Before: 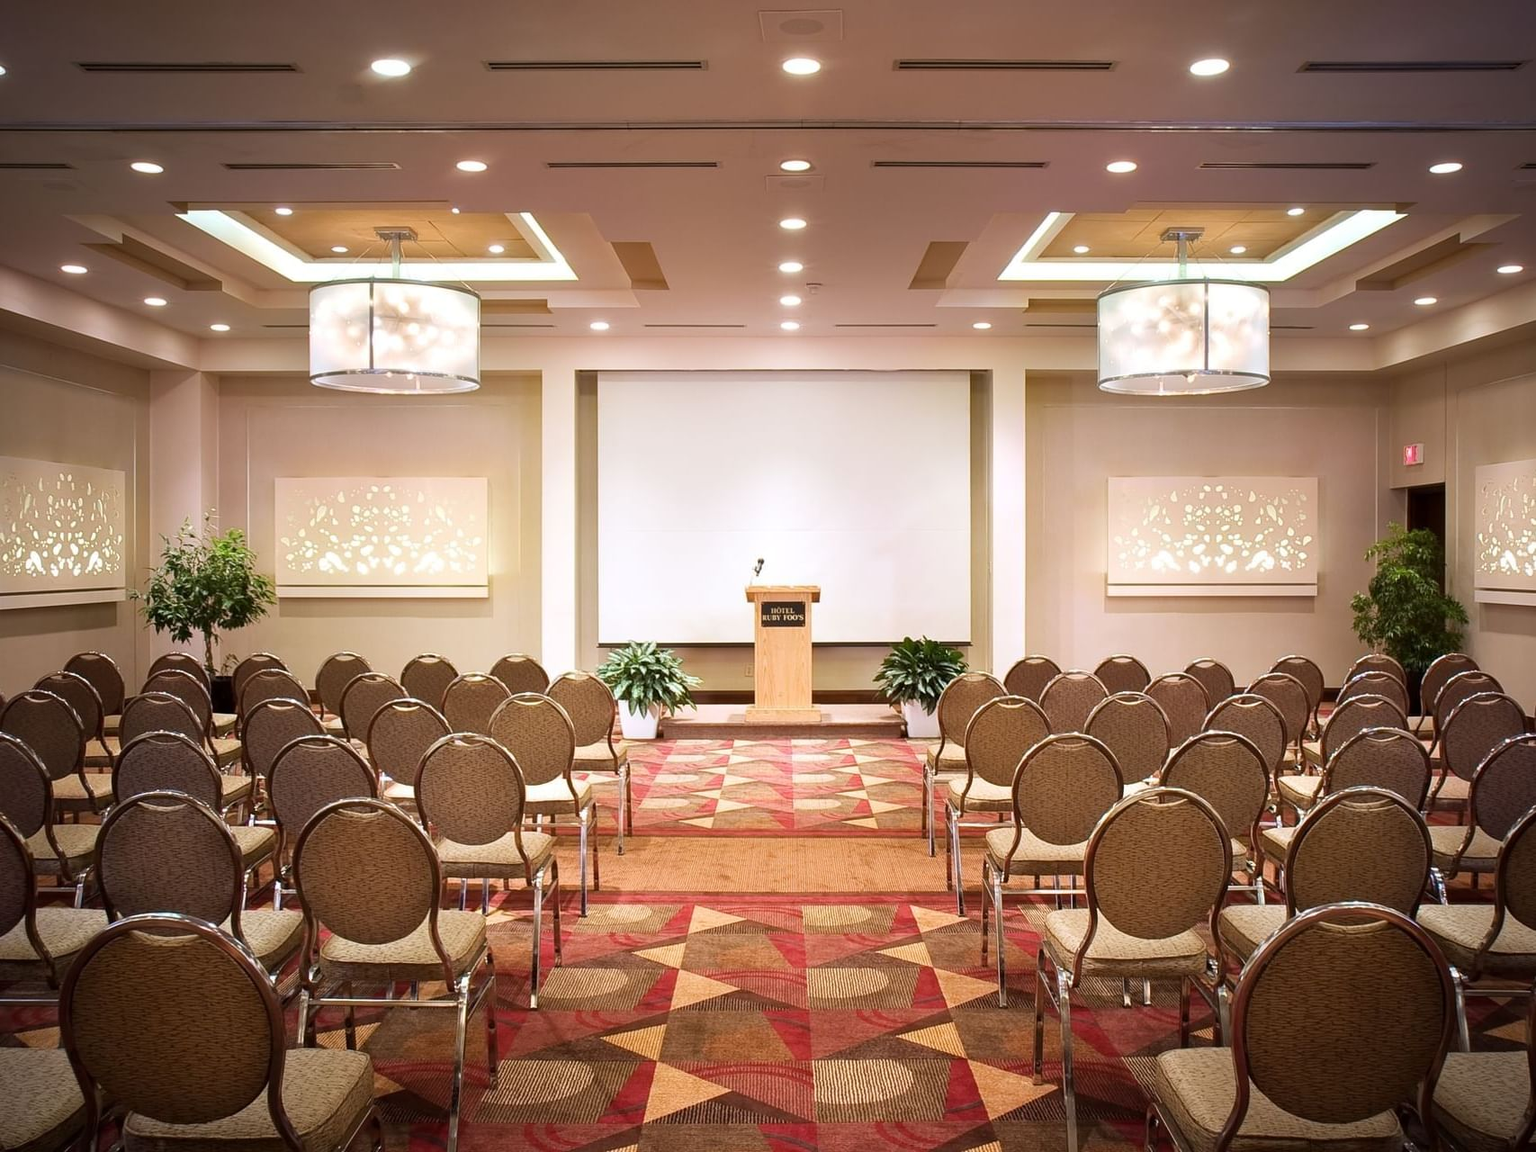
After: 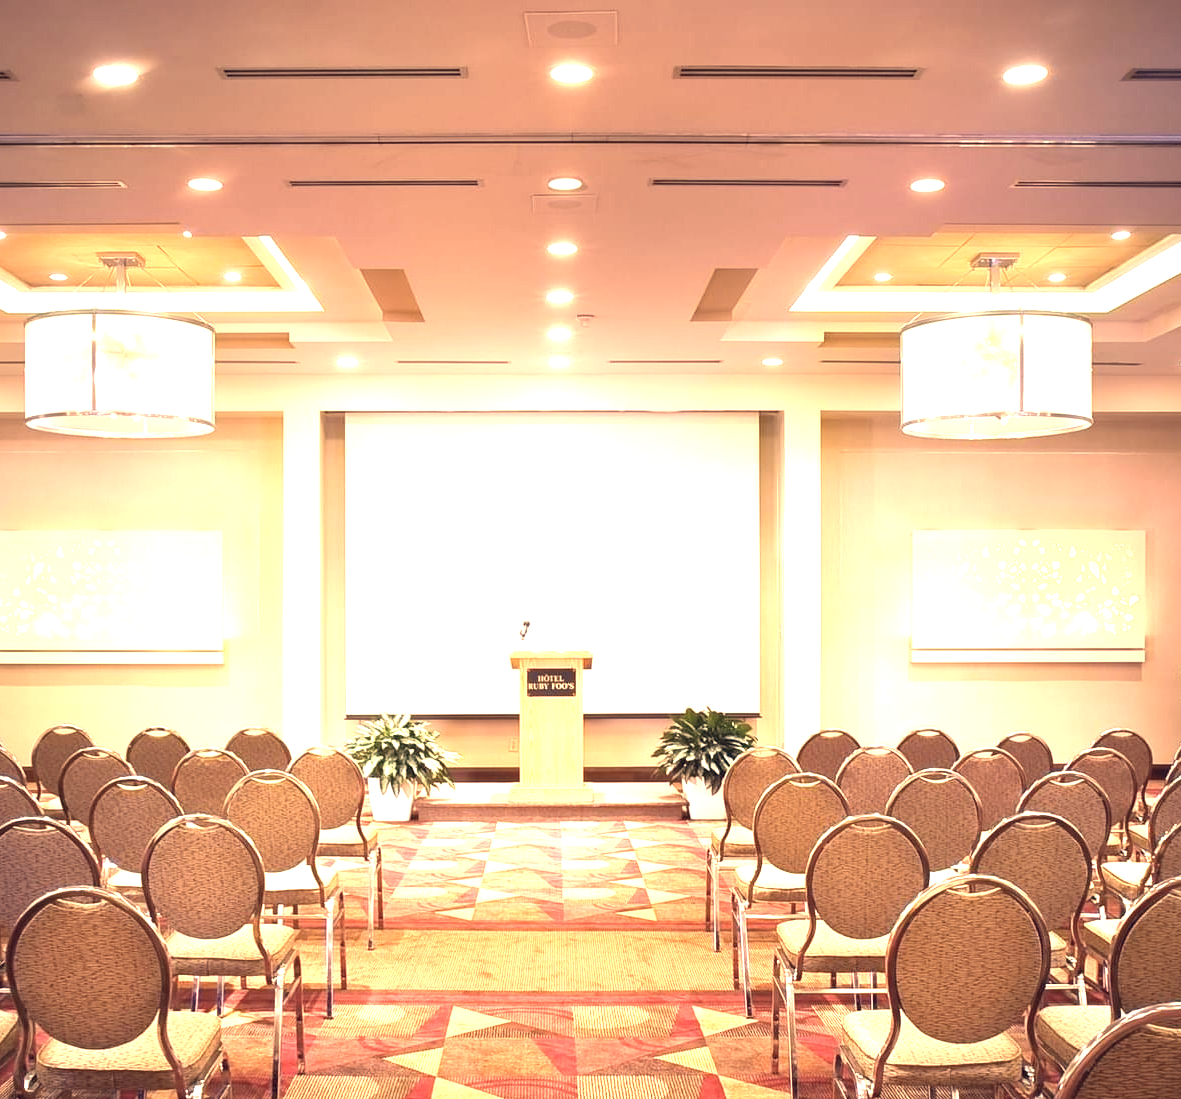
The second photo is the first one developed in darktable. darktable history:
color correction: highlights a* 20.24, highlights b* 28, shadows a* 3.41, shadows b* -17.82, saturation 0.735
crop: left 18.716%, right 12.085%, bottom 14.119%
exposure: black level correction 0, exposure 1.373 EV, compensate highlight preservation false
